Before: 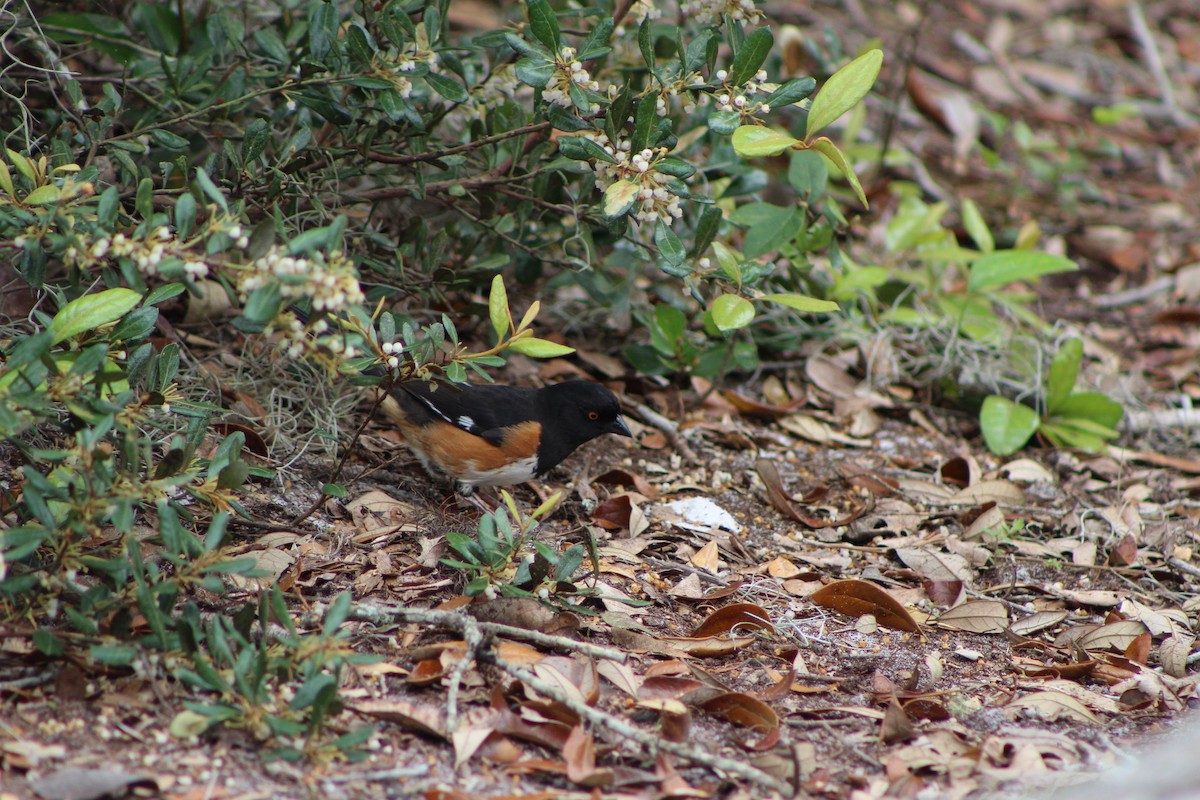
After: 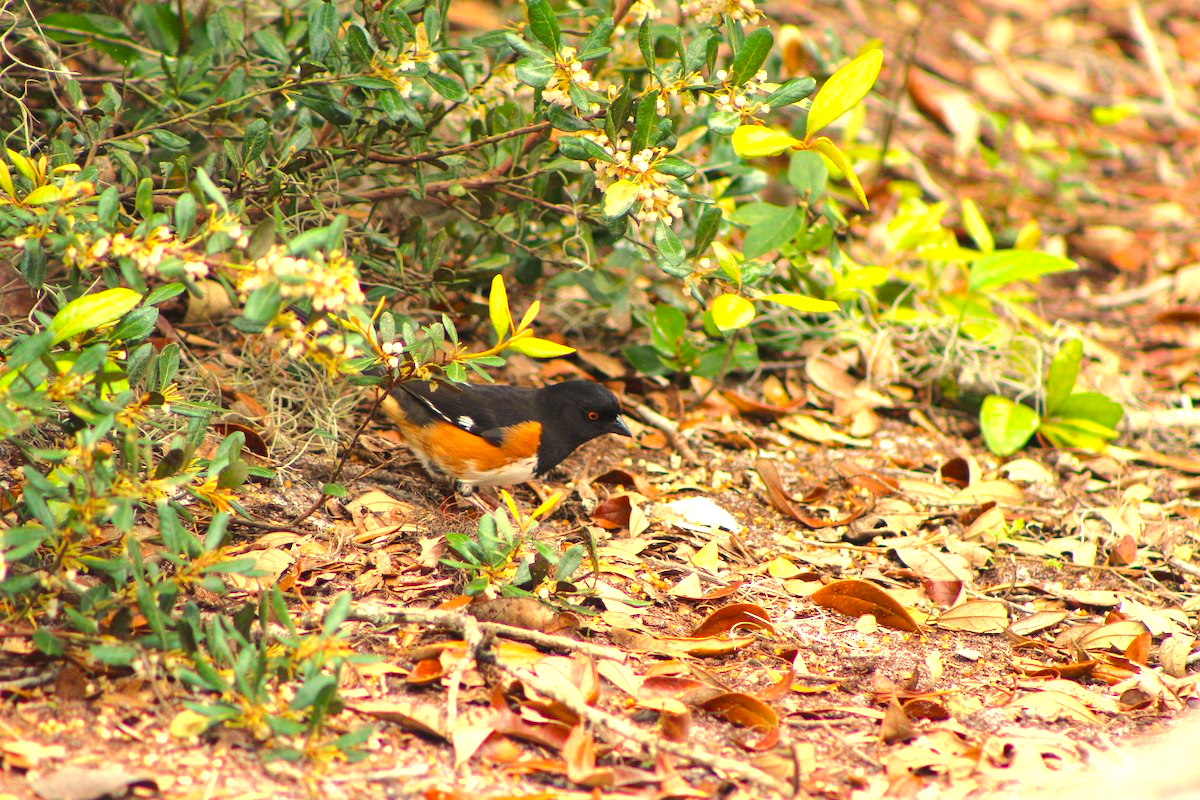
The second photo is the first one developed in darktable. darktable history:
white balance: red 1.138, green 0.996, blue 0.812
exposure: black level correction 0, exposure 1.2 EV, compensate highlight preservation false
color balance rgb: perceptual saturation grading › global saturation 25%, perceptual brilliance grading › mid-tones 10%, perceptual brilliance grading › shadows 15%, global vibrance 20%
